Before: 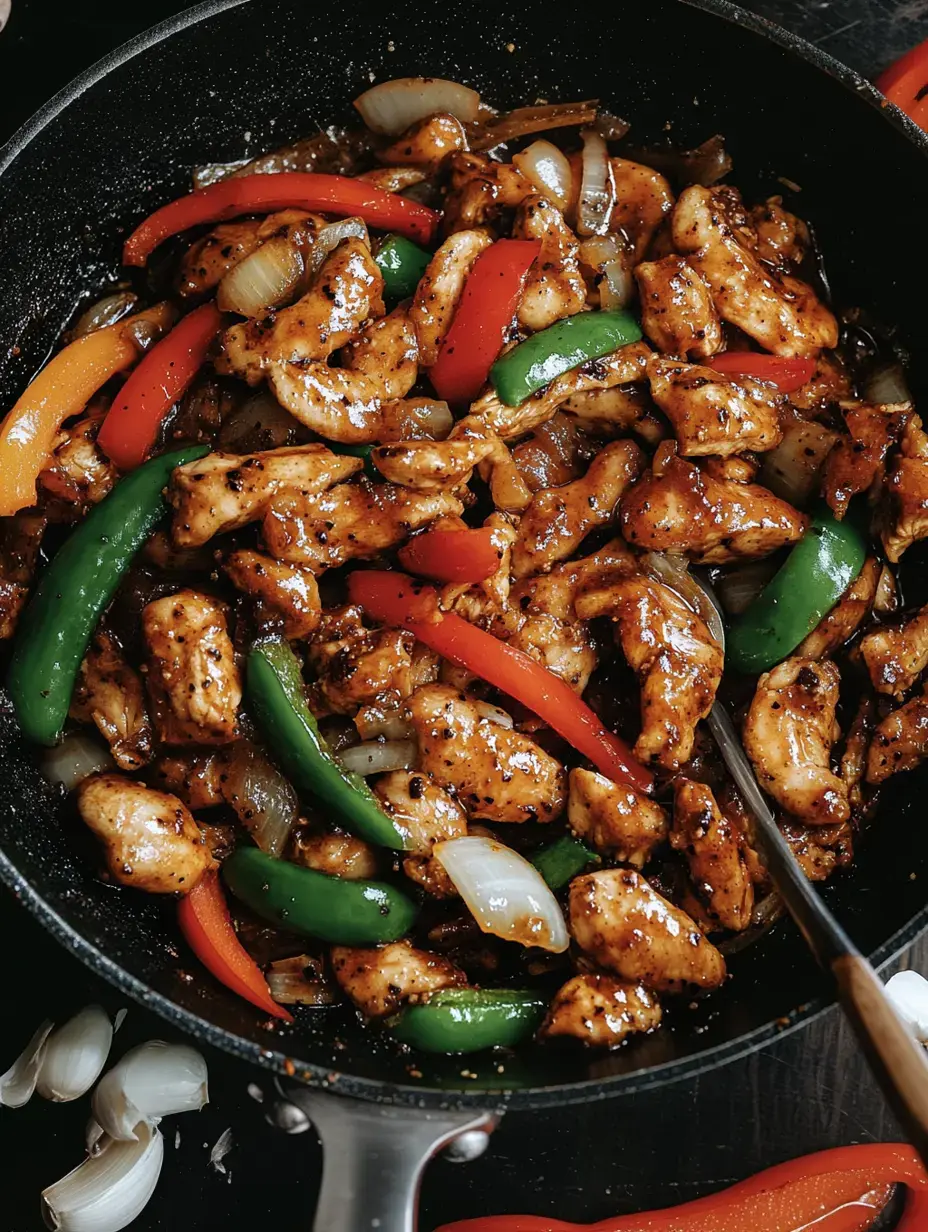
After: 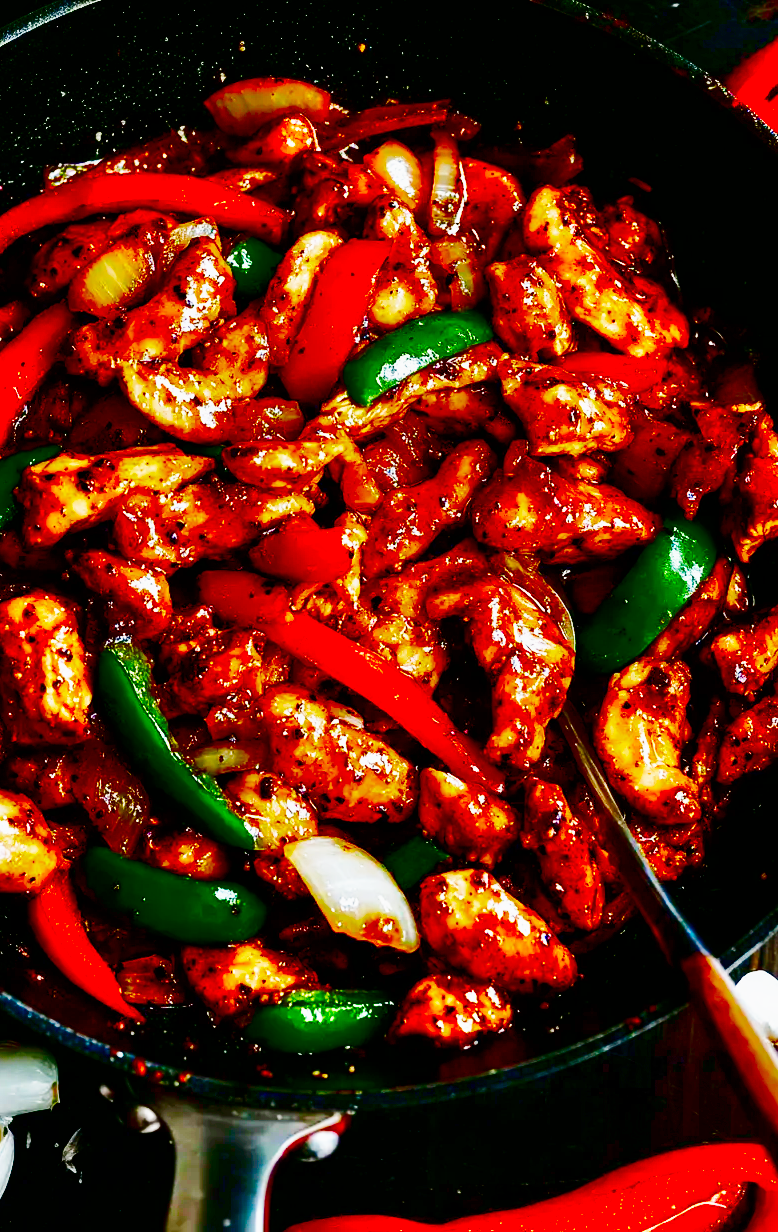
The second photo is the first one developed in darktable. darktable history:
shadows and highlights: shadows 43.76, white point adjustment -1.45, soften with gaussian
color balance rgb: linear chroma grading › global chroma 15.56%, perceptual saturation grading › global saturation 53.919%, perceptual saturation grading › highlights -50.532%, perceptual saturation grading › mid-tones 40.37%, perceptual saturation grading › shadows 30.694%, global vibrance 9.619%
contrast brightness saturation: brightness -0.981, saturation 0.997
base curve: curves: ch0 [(0, 0) (0.007, 0.004) (0.027, 0.03) (0.046, 0.07) (0.207, 0.54) (0.442, 0.872) (0.673, 0.972) (1, 1)], preserve colors none
crop: left 16.059%
